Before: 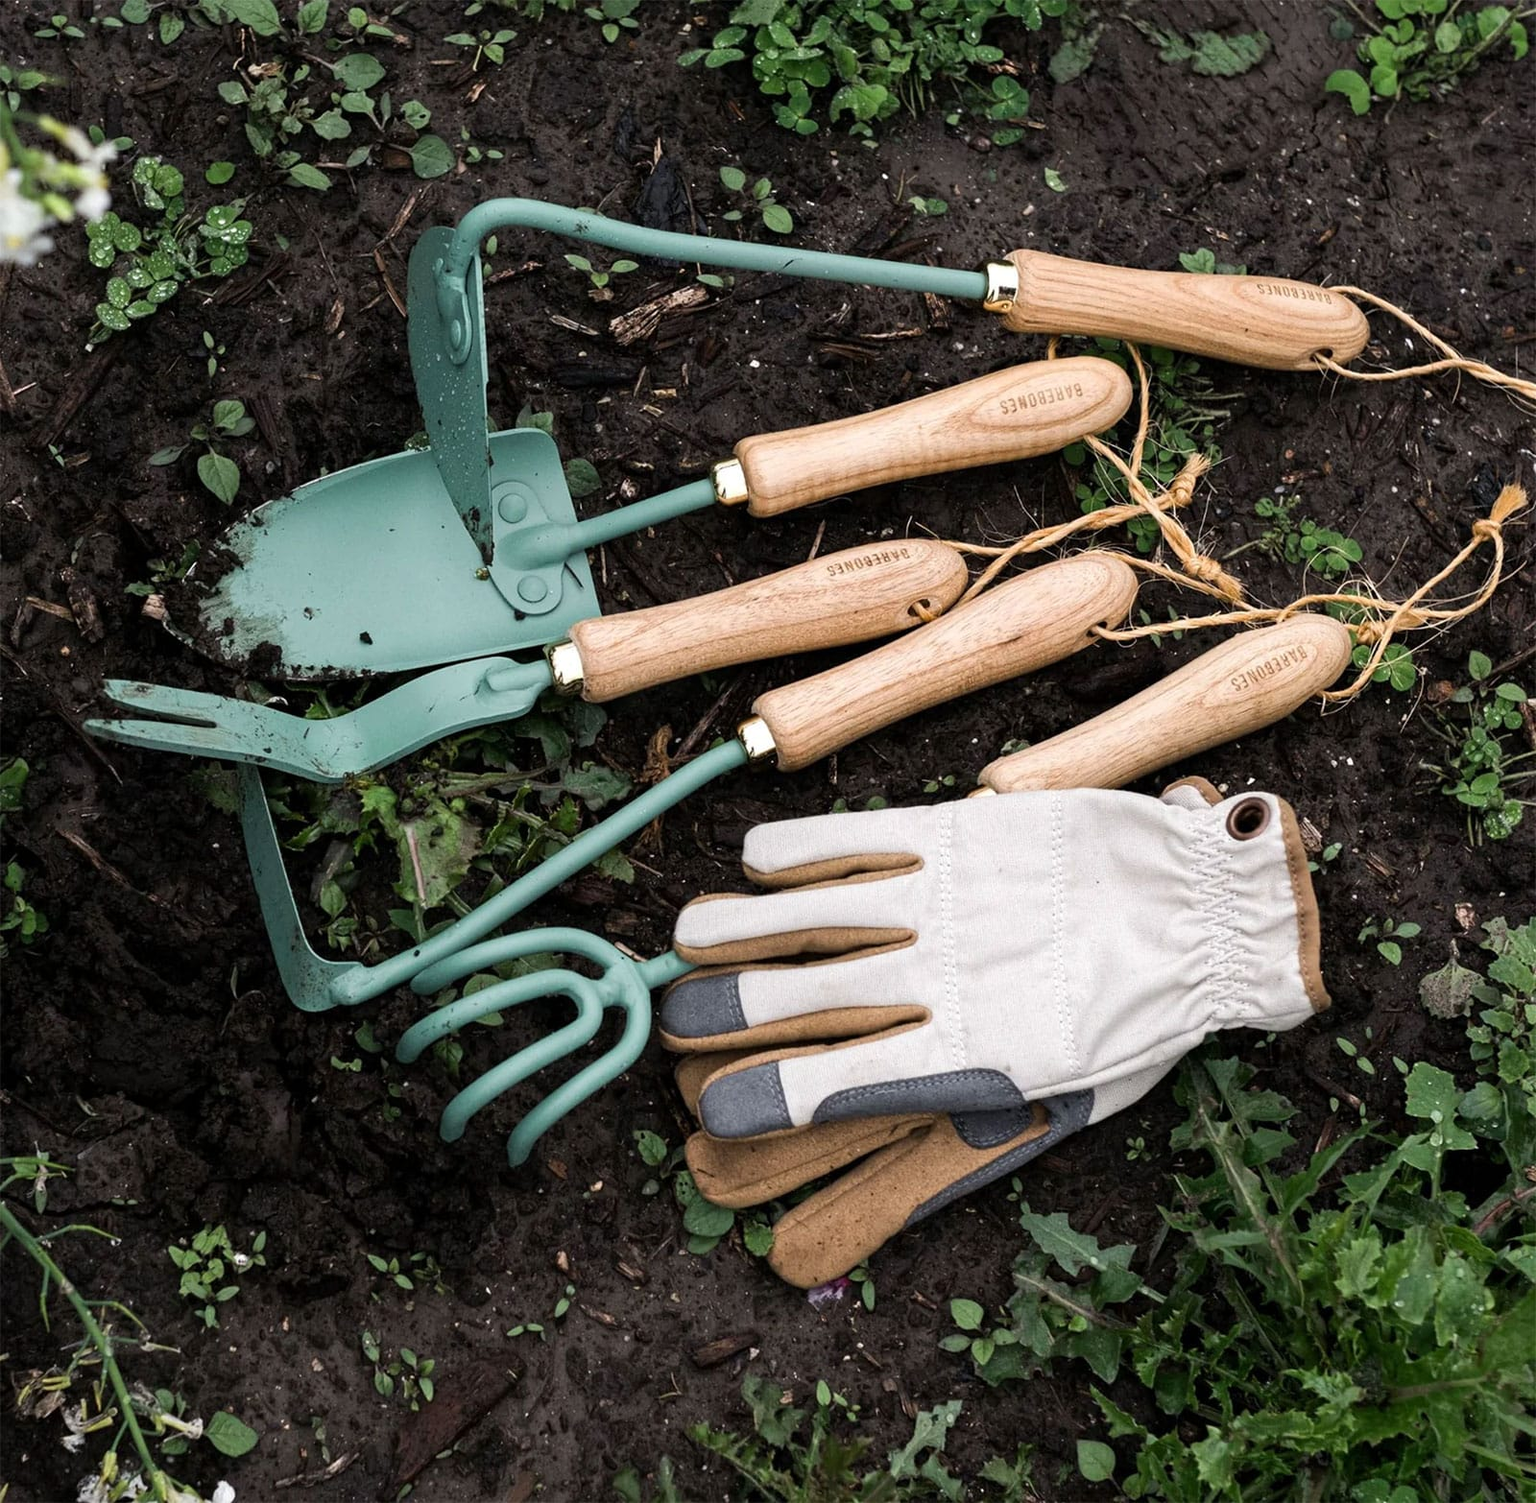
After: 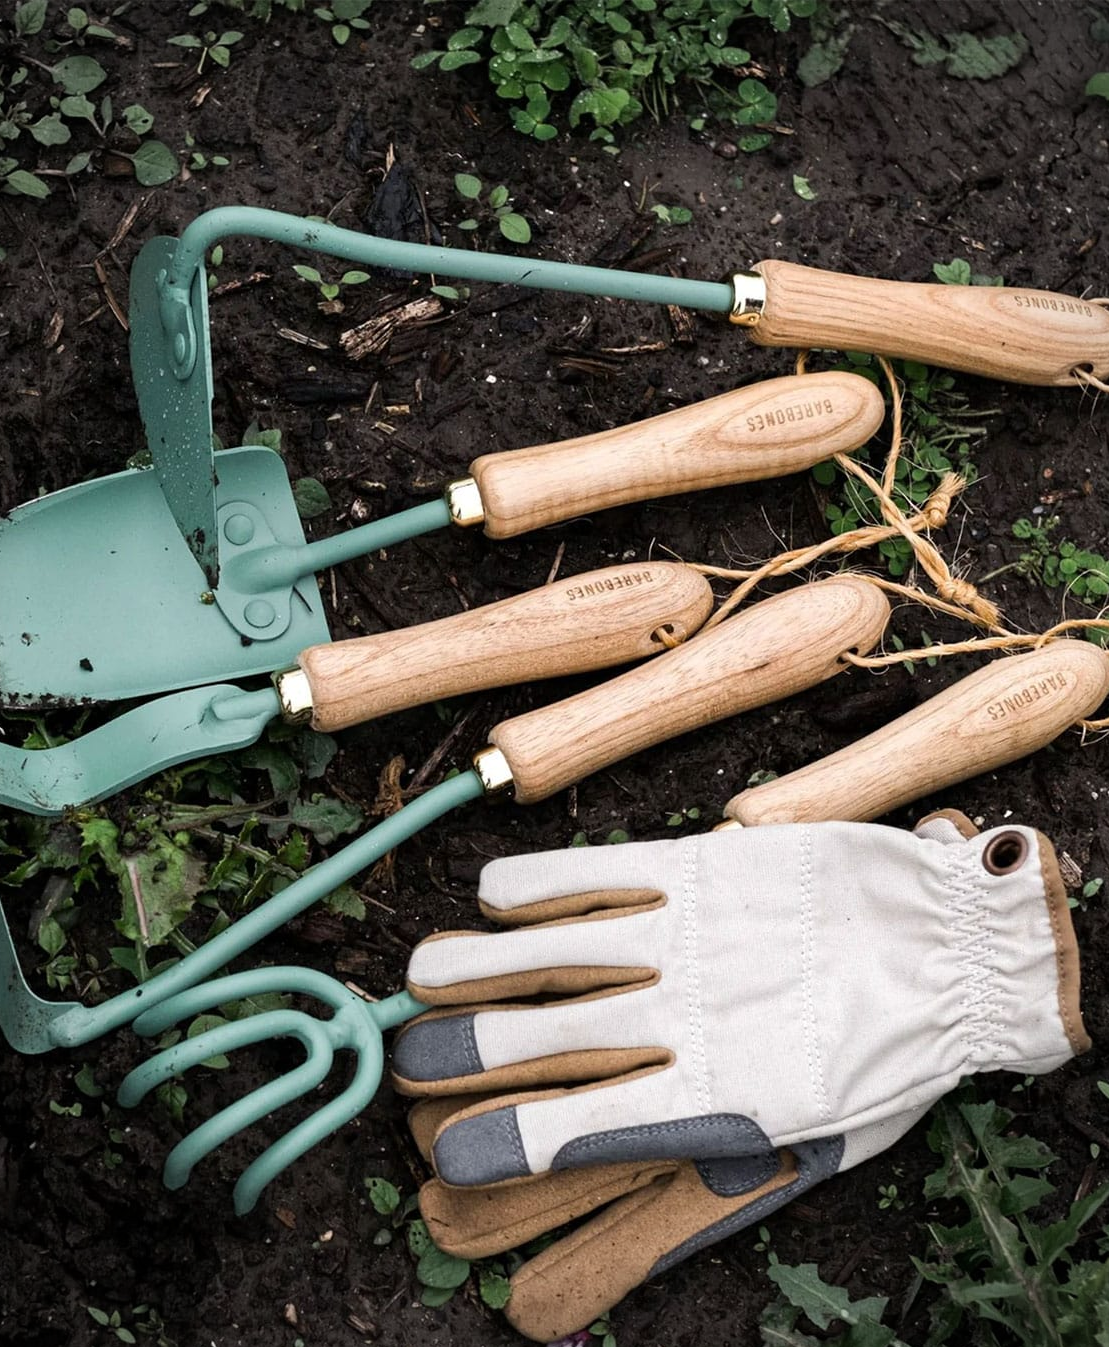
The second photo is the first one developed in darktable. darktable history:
vignetting: unbound false
crop: left 18.479%, right 12.2%, bottom 13.971%
